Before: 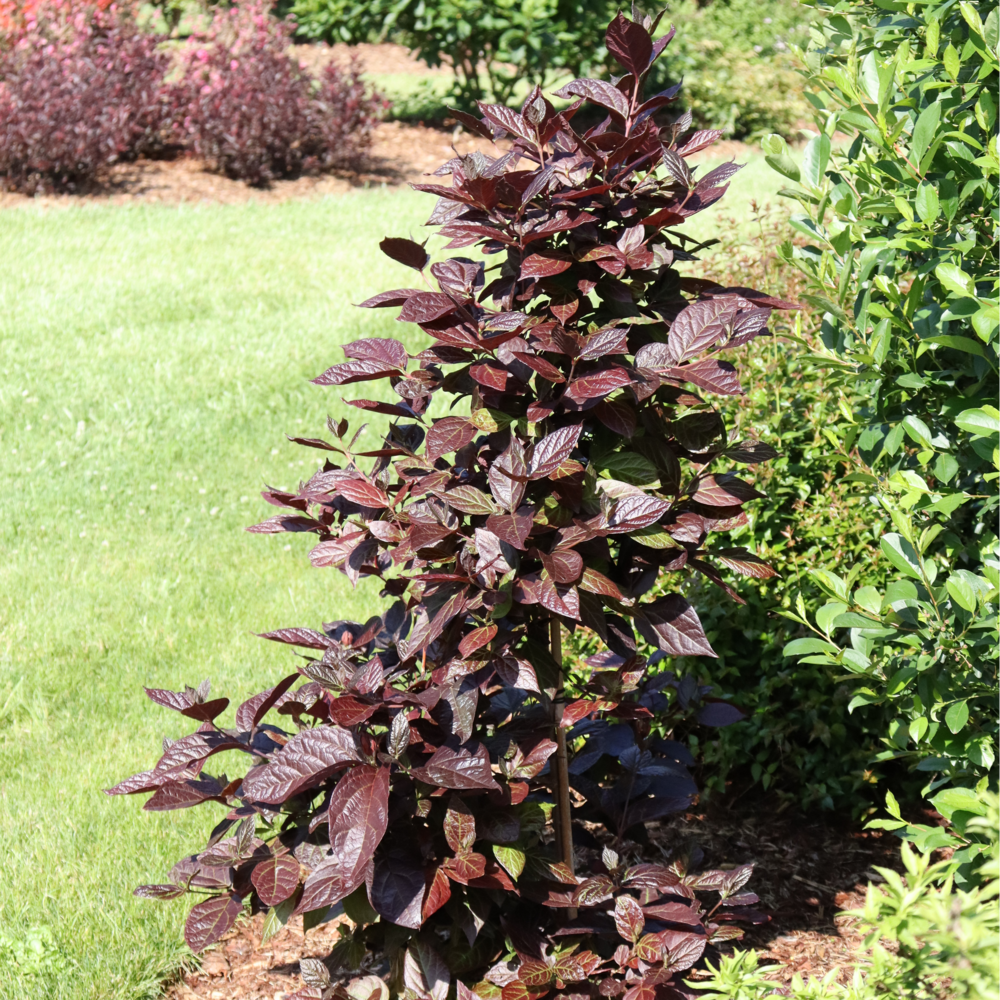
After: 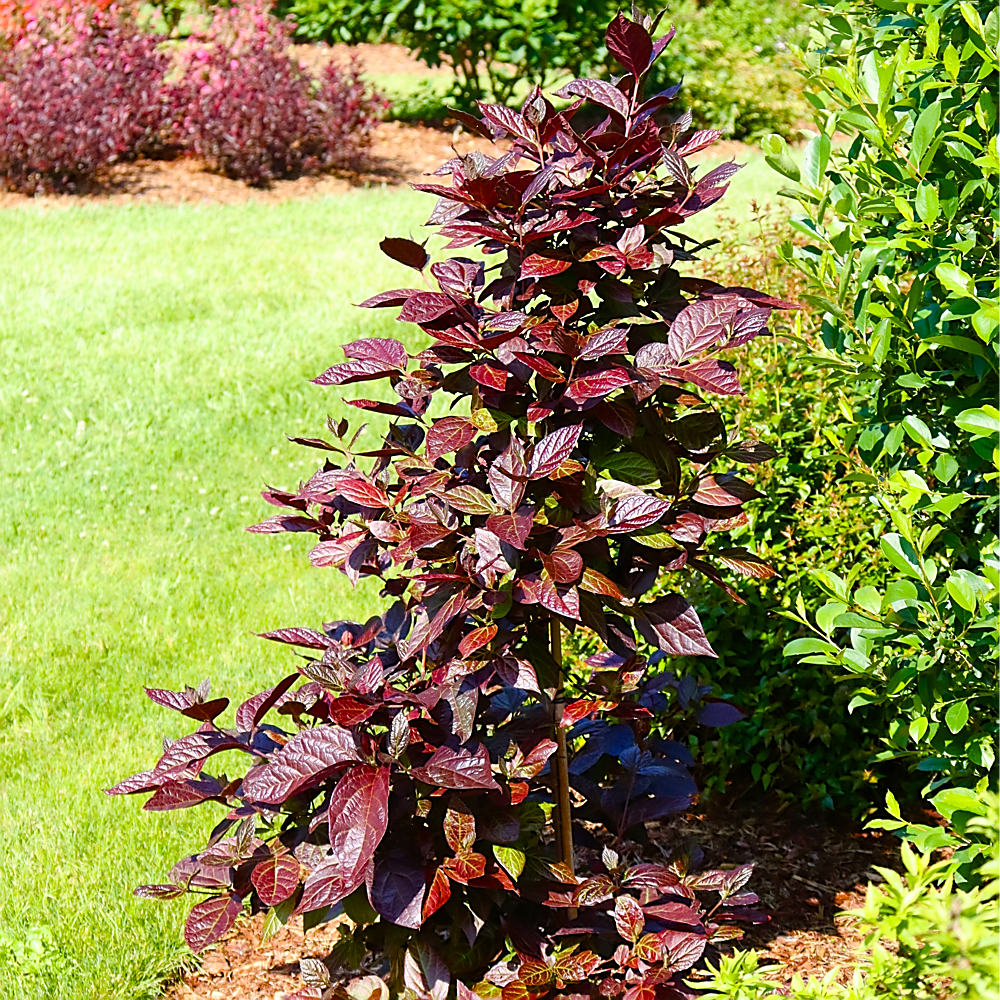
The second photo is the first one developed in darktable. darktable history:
sharpen: radius 1.362, amount 1.241, threshold 0.744
color balance rgb: perceptual saturation grading › global saturation 20%, perceptual saturation grading › highlights -25.907%, perceptual saturation grading › shadows 49.952%, global vibrance 59.385%
